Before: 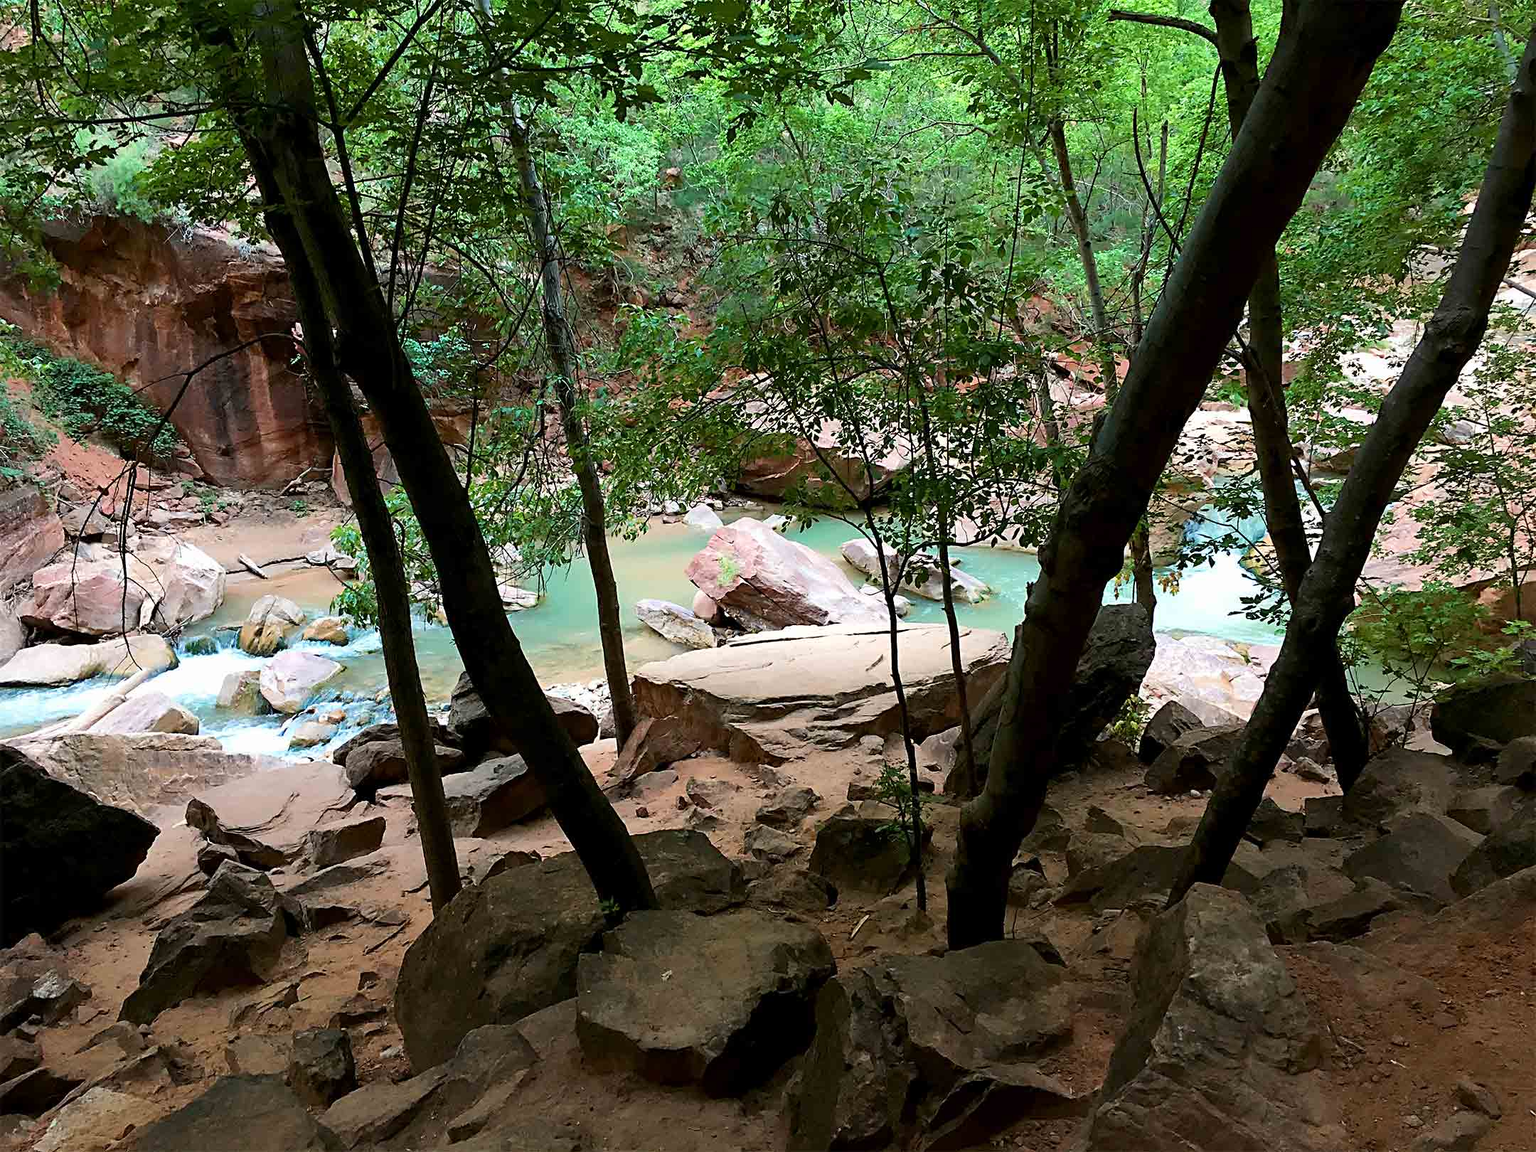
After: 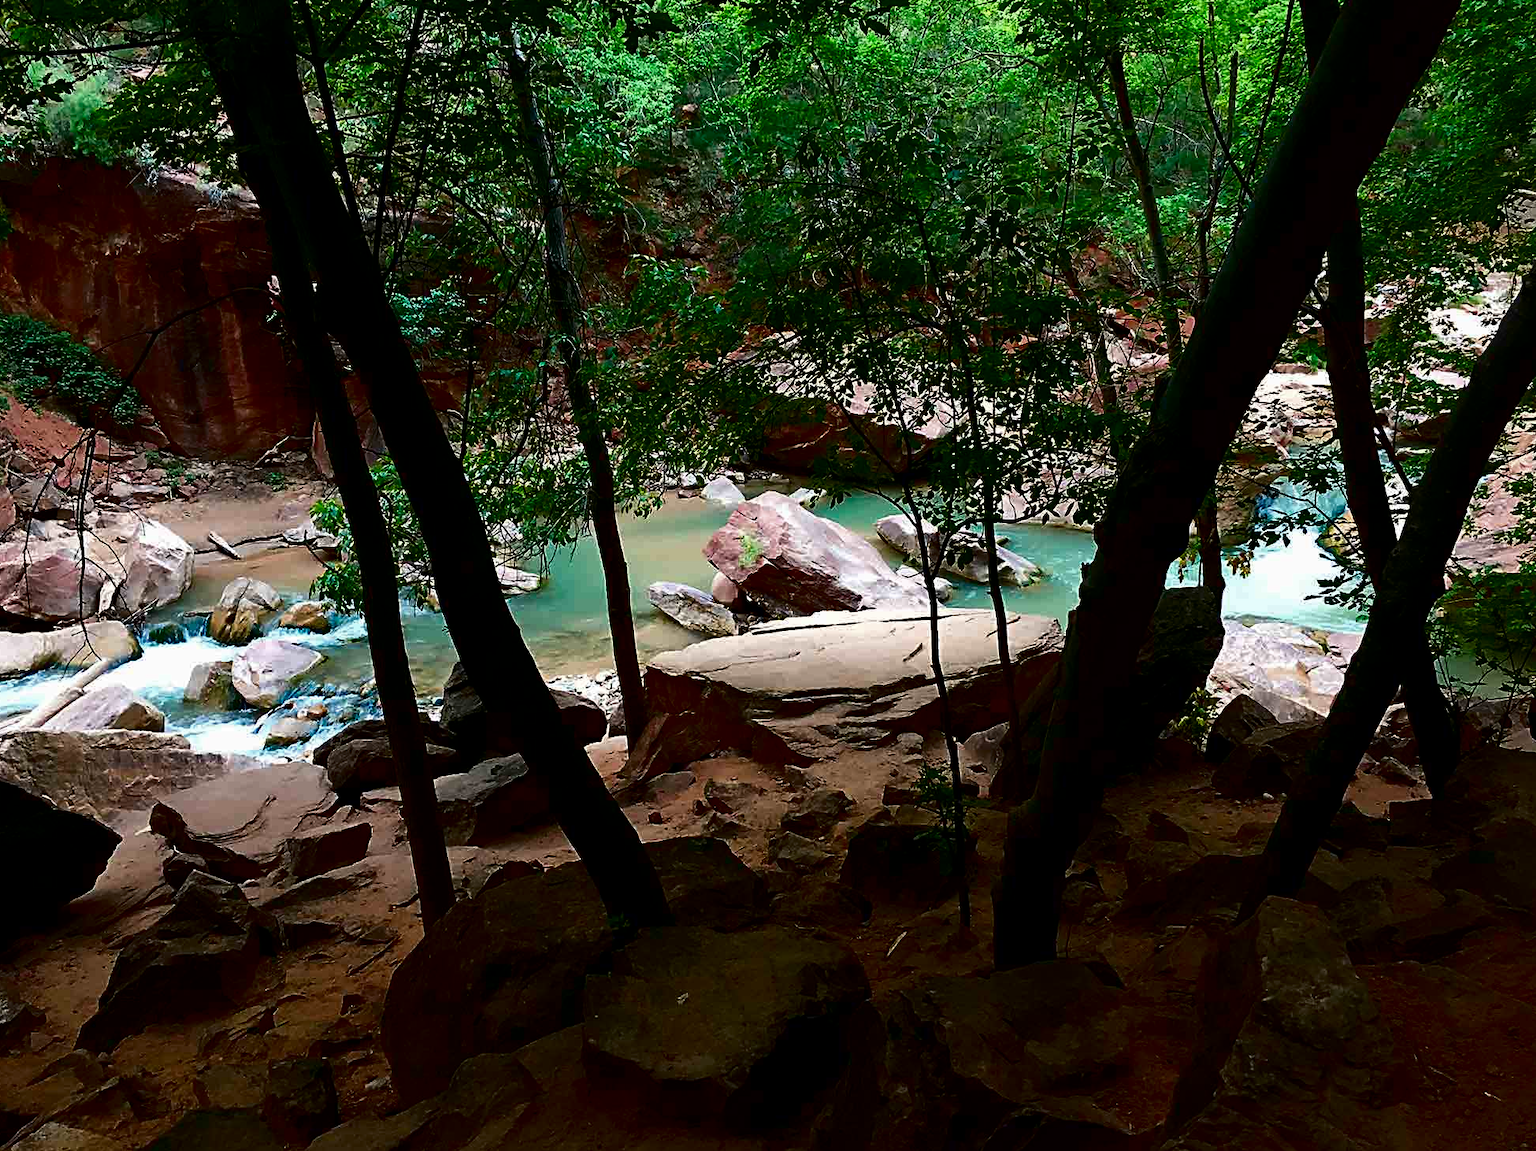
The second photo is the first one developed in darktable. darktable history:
contrast brightness saturation: contrast 0.09, brightness -0.59, saturation 0.17
crop: left 3.305%, top 6.436%, right 6.389%, bottom 3.258%
